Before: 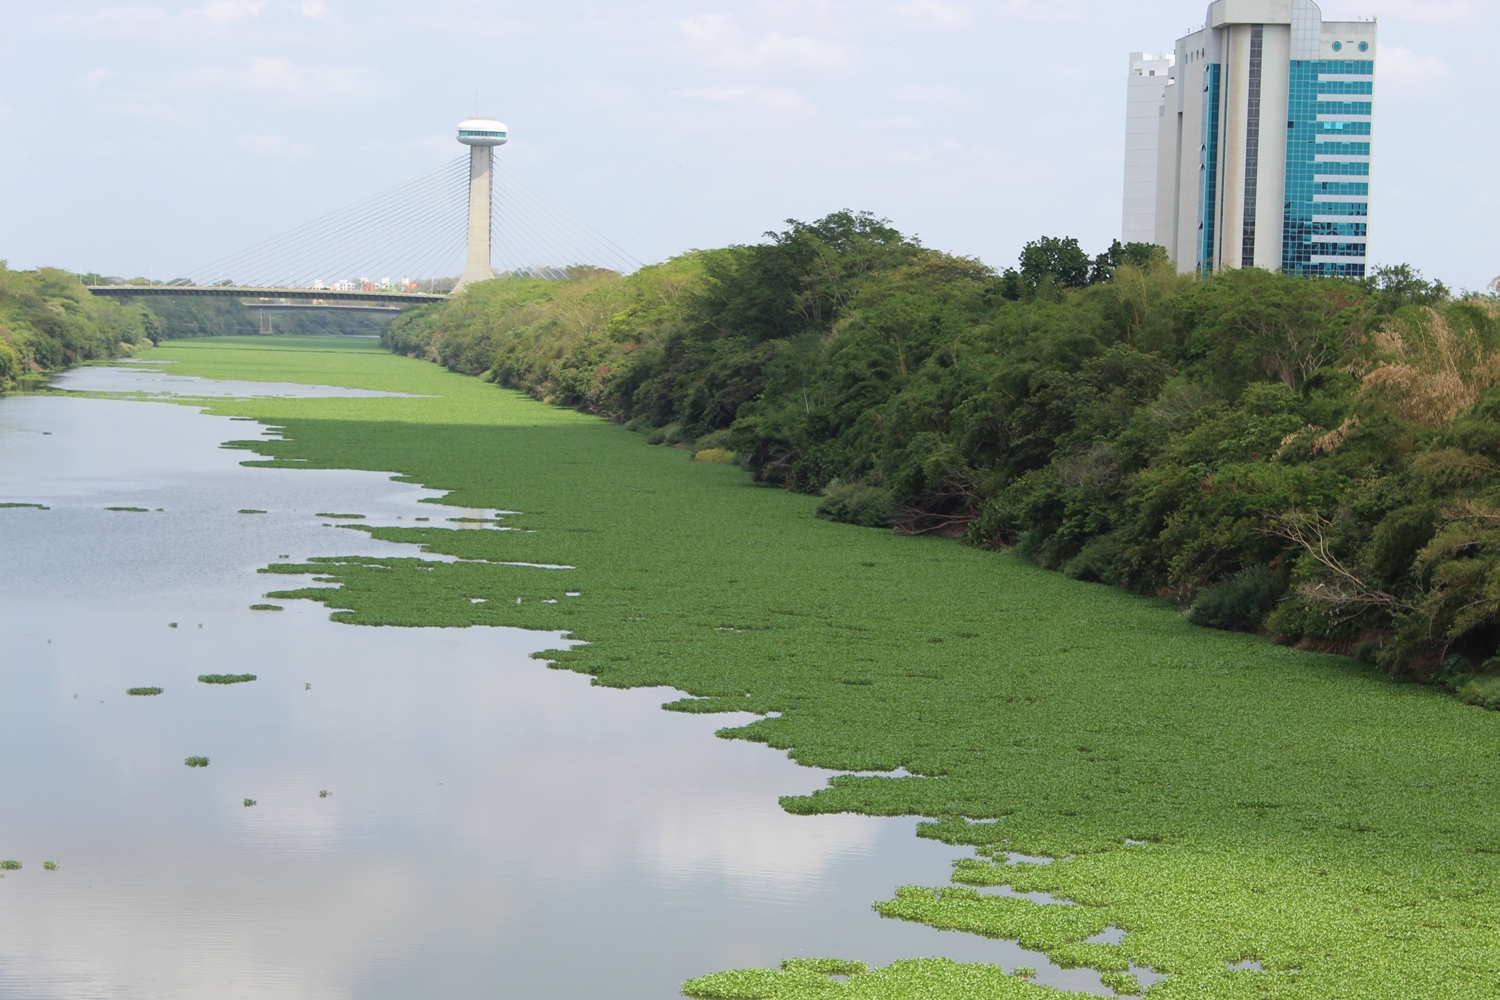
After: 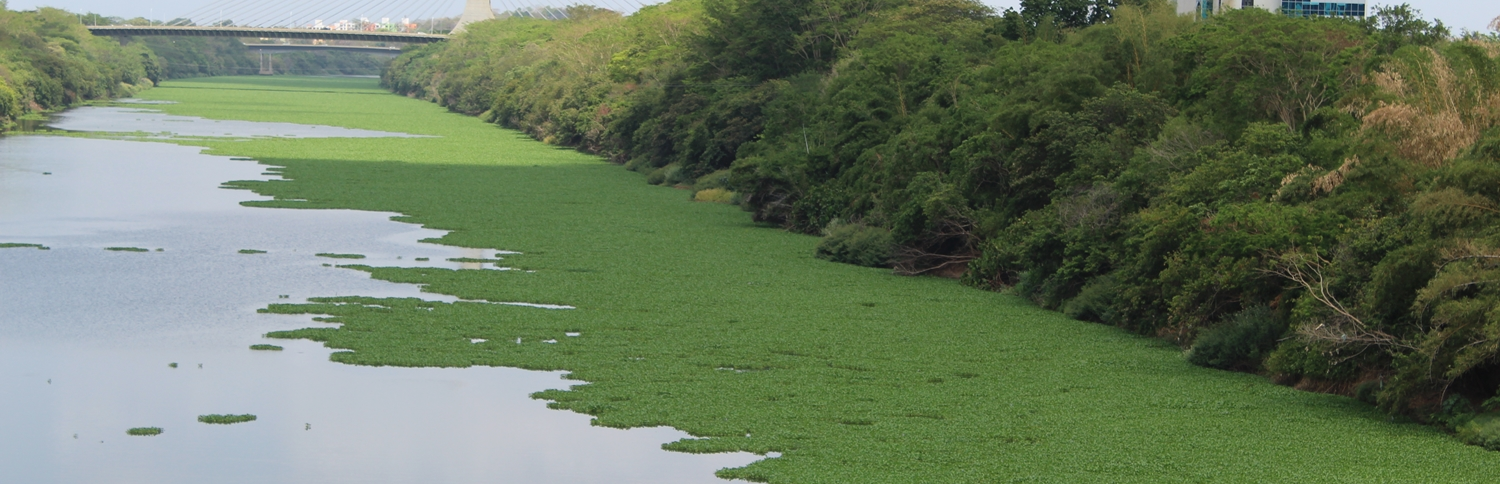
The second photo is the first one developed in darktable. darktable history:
exposure: exposure -0.041 EV, compensate highlight preservation false
crop and rotate: top 26.056%, bottom 25.543%
